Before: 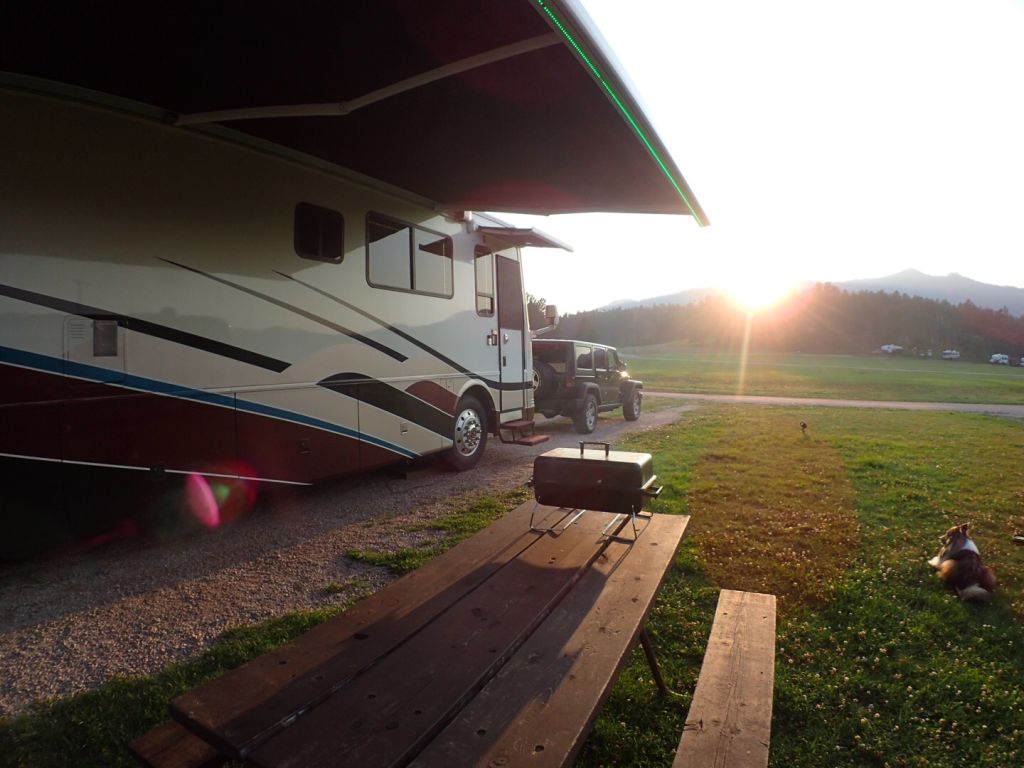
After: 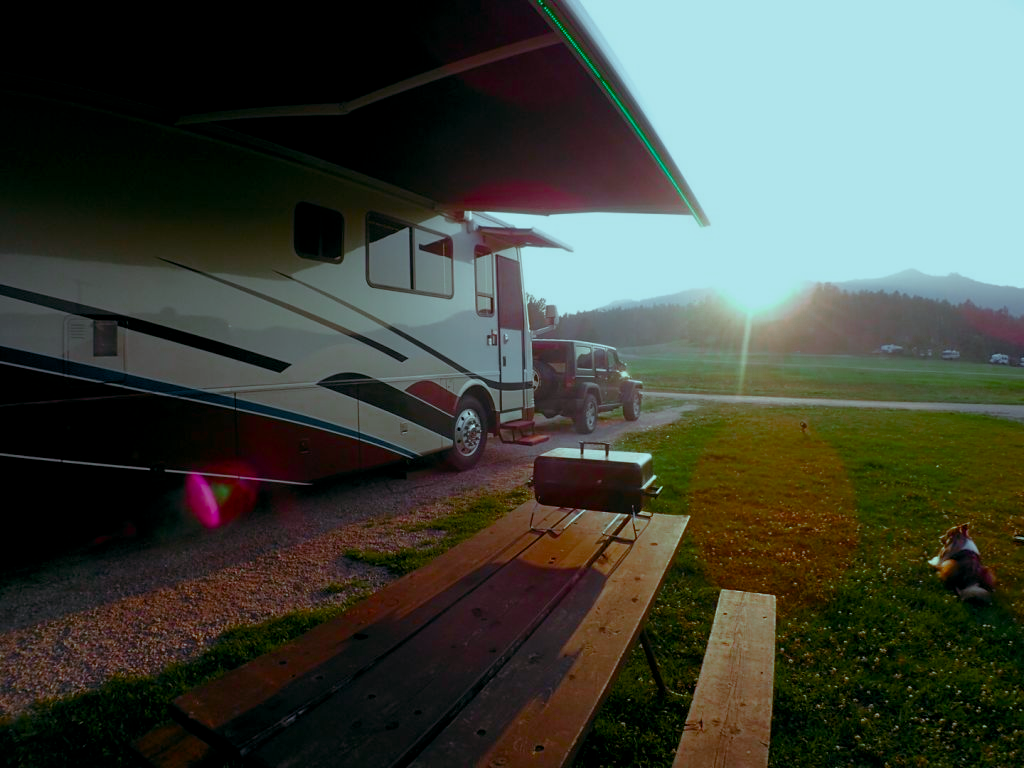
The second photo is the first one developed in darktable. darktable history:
color zones: curves: ch0 [(0, 0.48) (0.209, 0.398) (0.305, 0.332) (0.429, 0.493) (0.571, 0.5) (0.714, 0.5) (0.857, 0.5) (1, 0.48)]; ch1 [(0, 0.633) (0.143, 0.586) (0.286, 0.489) (0.429, 0.448) (0.571, 0.31) (0.714, 0.335) (0.857, 0.492) (1, 0.633)]; ch2 [(0, 0.448) (0.143, 0.498) (0.286, 0.5) (0.429, 0.5) (0.571, 0.5) (0.714, 0.5) (0.857, 0.5) (1, 0.448)]
color balance rgb: shadows lift › luminance -7.7%, shadows lift › chroma 2.13%, shadows lift › hue 165.27°, power › luminance -7.77%, power › chroma 1.34%, power › hue 330.55°, highlights gain › luminance -33.33%, highlights gain › chroma 5.68%, highlights gain › hue 217.2°, global offset › luminance -0.33%, global offset › chroma 0.11%, global offset › hue 165.27°, perceptual saturation grading › global saturation 27.72%, perceptual saturation grading › highlights -25%, perceptual saturation grading › mid-tones 25%, perceptual saturation grading › shadows 50%
